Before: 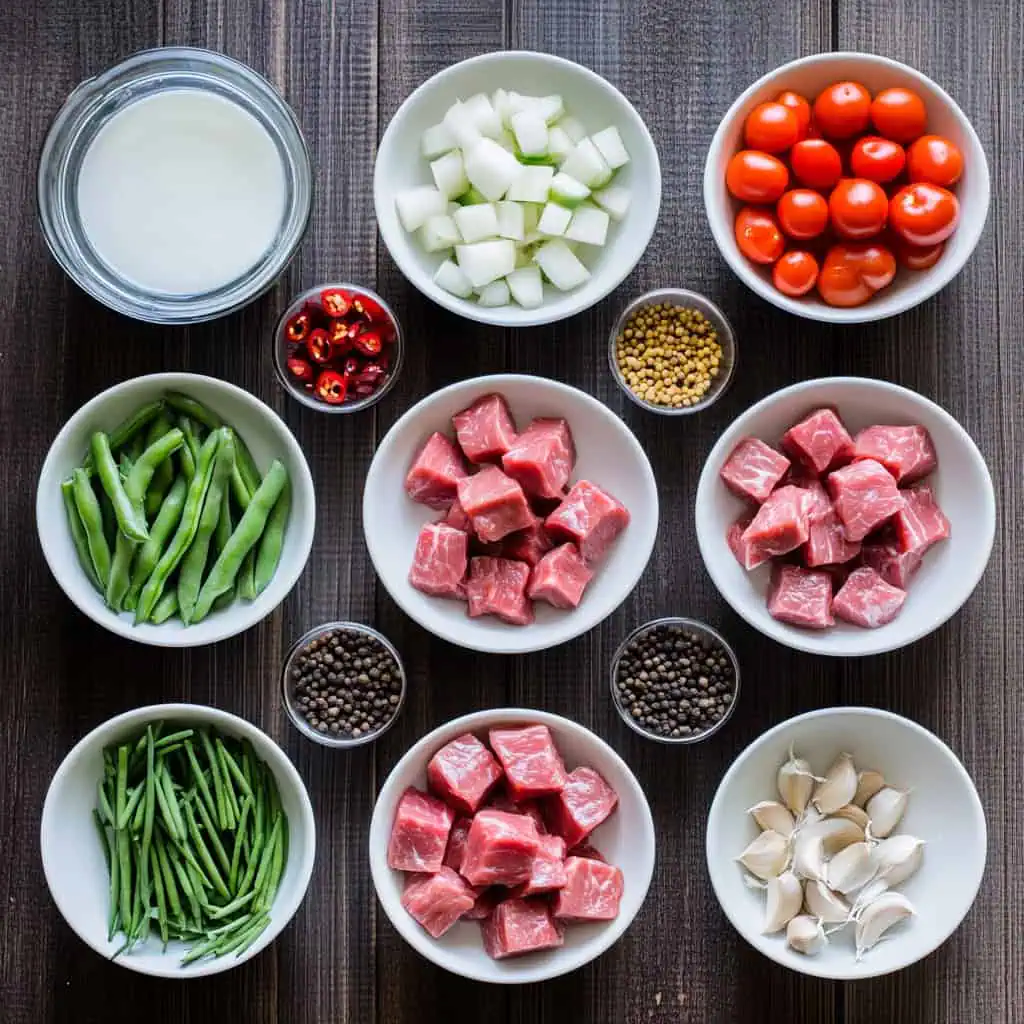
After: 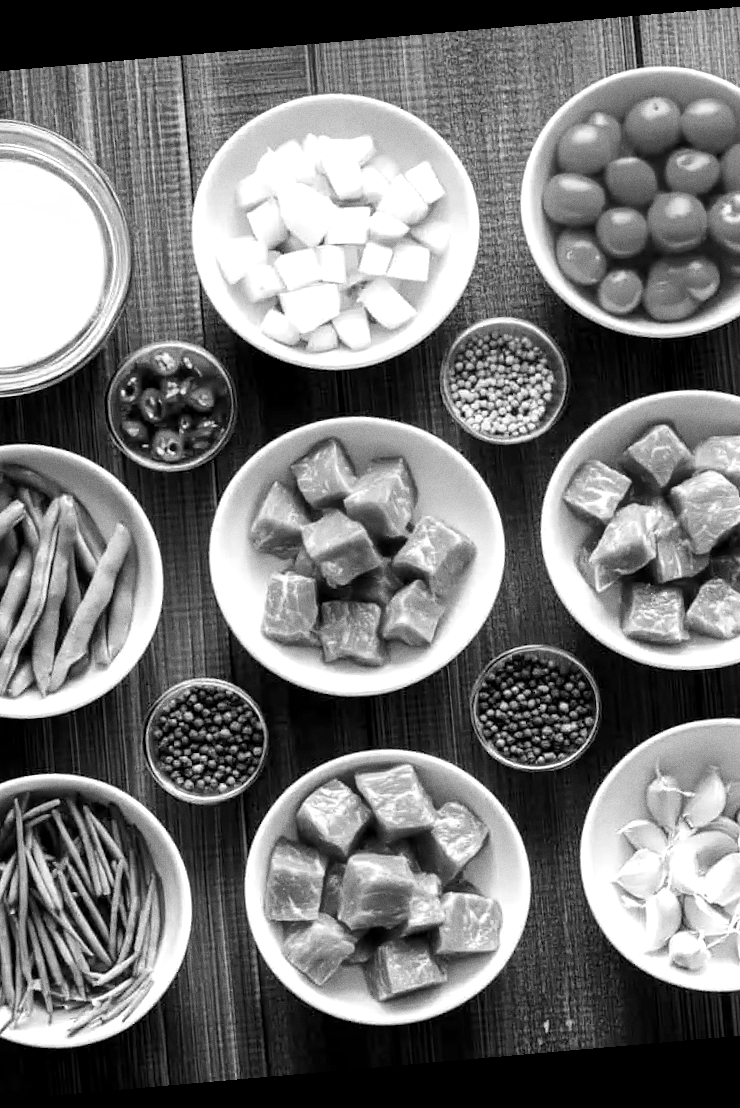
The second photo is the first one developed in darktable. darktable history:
grain: coarseness 0.47 ISO
white balance: emerald 1
crop and rotate: left 17.732%, right 15.423%
color correction: highlights a* 9.03, highlights b* 8.71, shadows a* 40, shadows b* 40, saturation 0.8
monochrome: size 1
exposure: black level correction 0.001, exposure 0.675 EV, compensate highlight preservation false
rotate and perspective: rotation -4.98°, automatic cropping off
